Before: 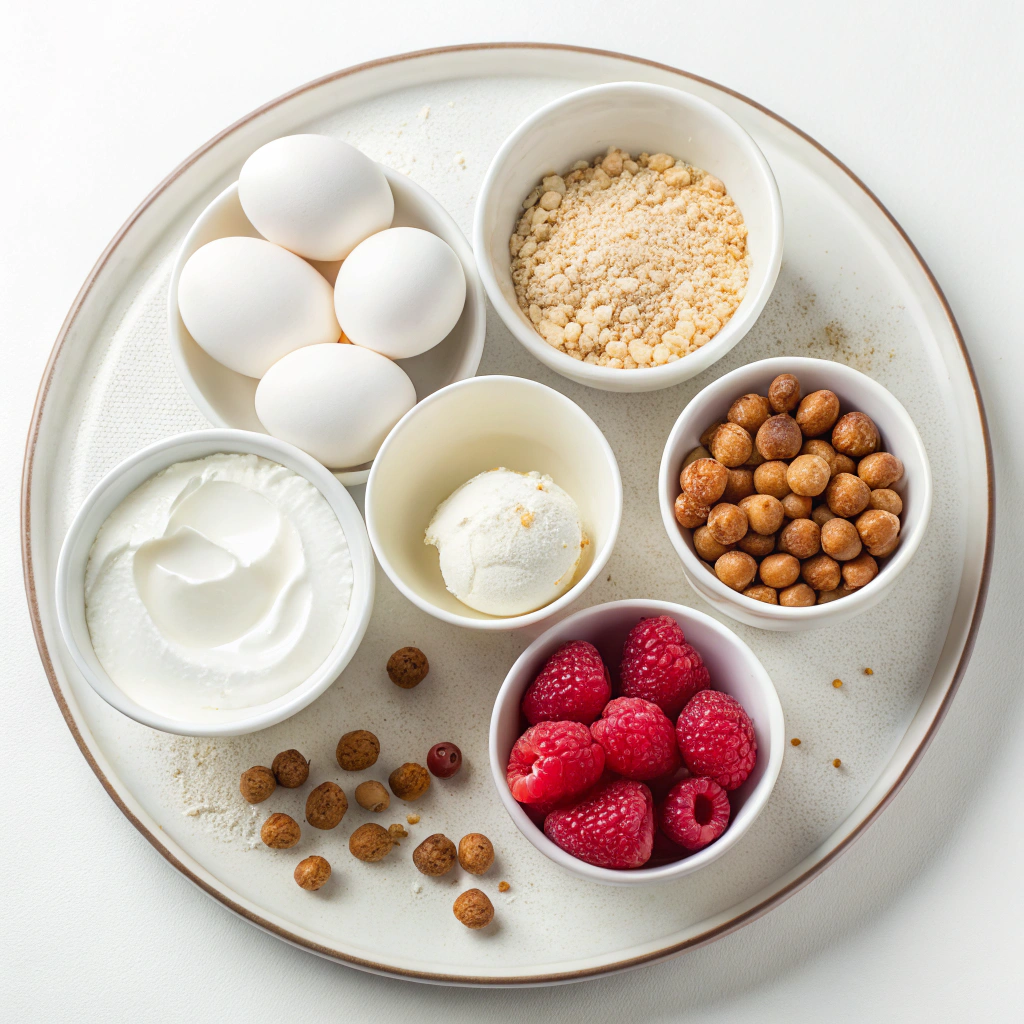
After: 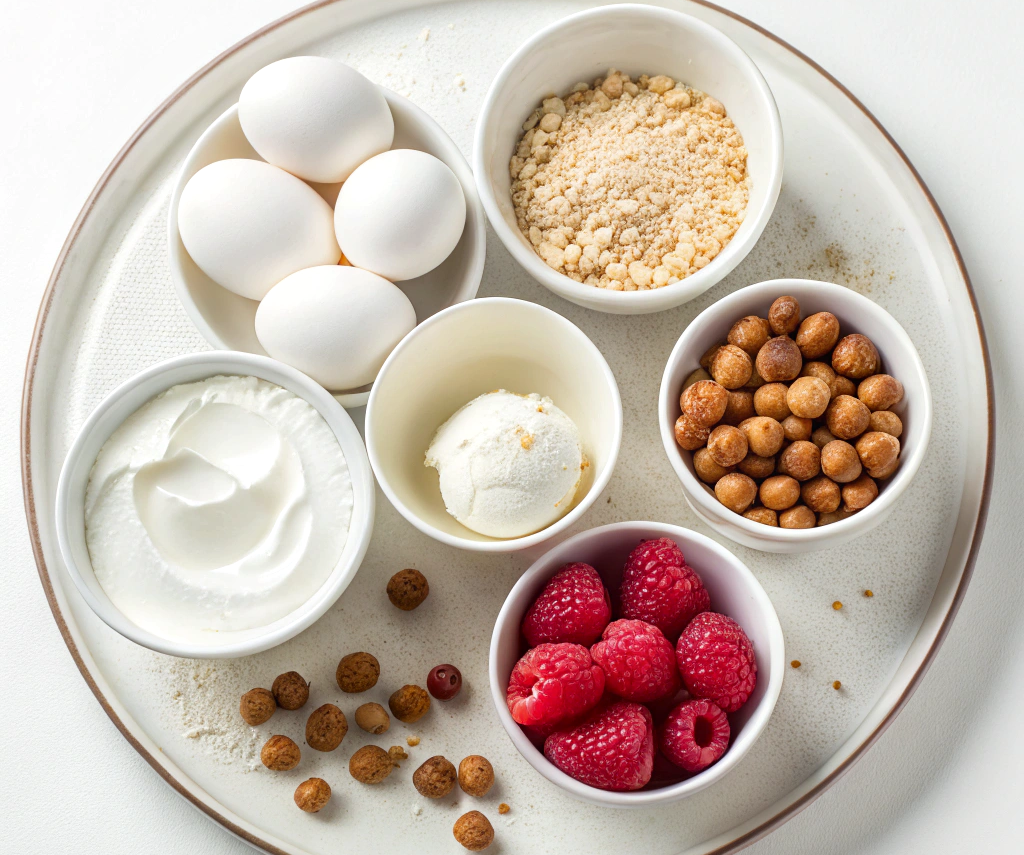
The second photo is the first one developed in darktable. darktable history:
local contrast: mode bilateral grid, contrast 20, coarseness 50, detail 120%, midtone range 0.2
crop: top 7.625%, bottom 8.027%
